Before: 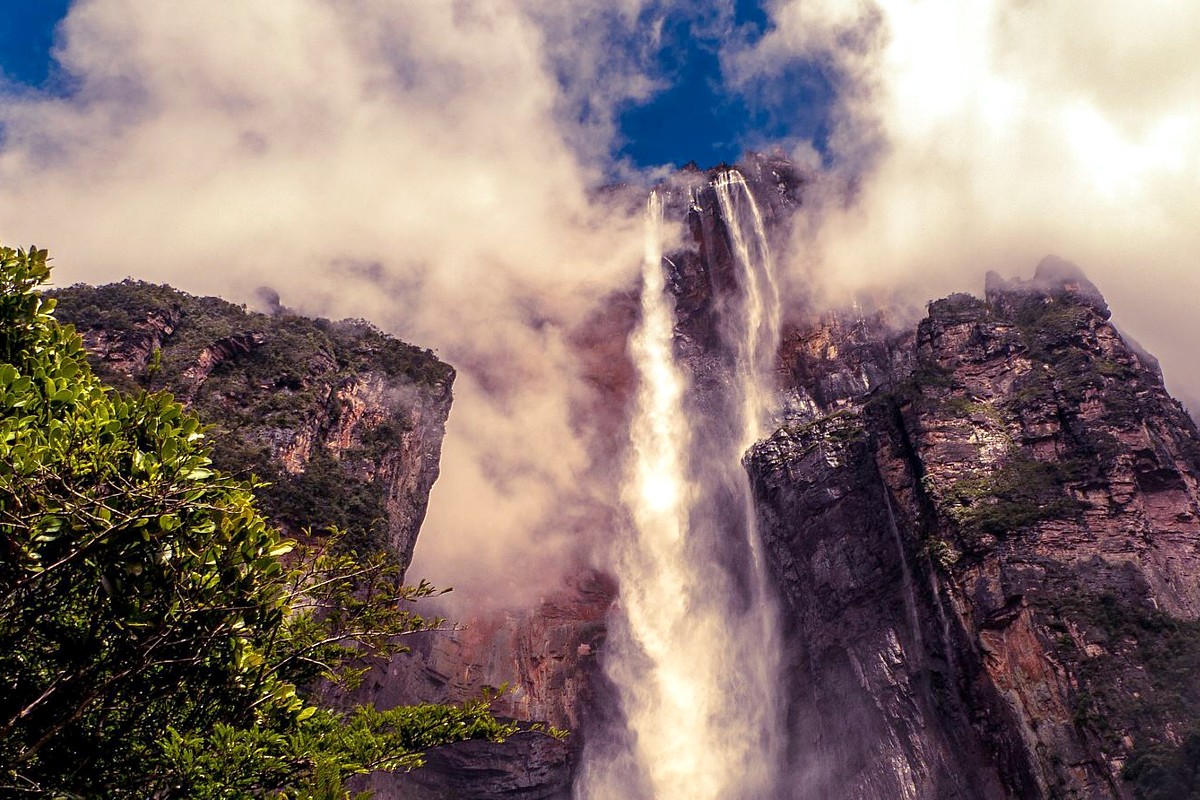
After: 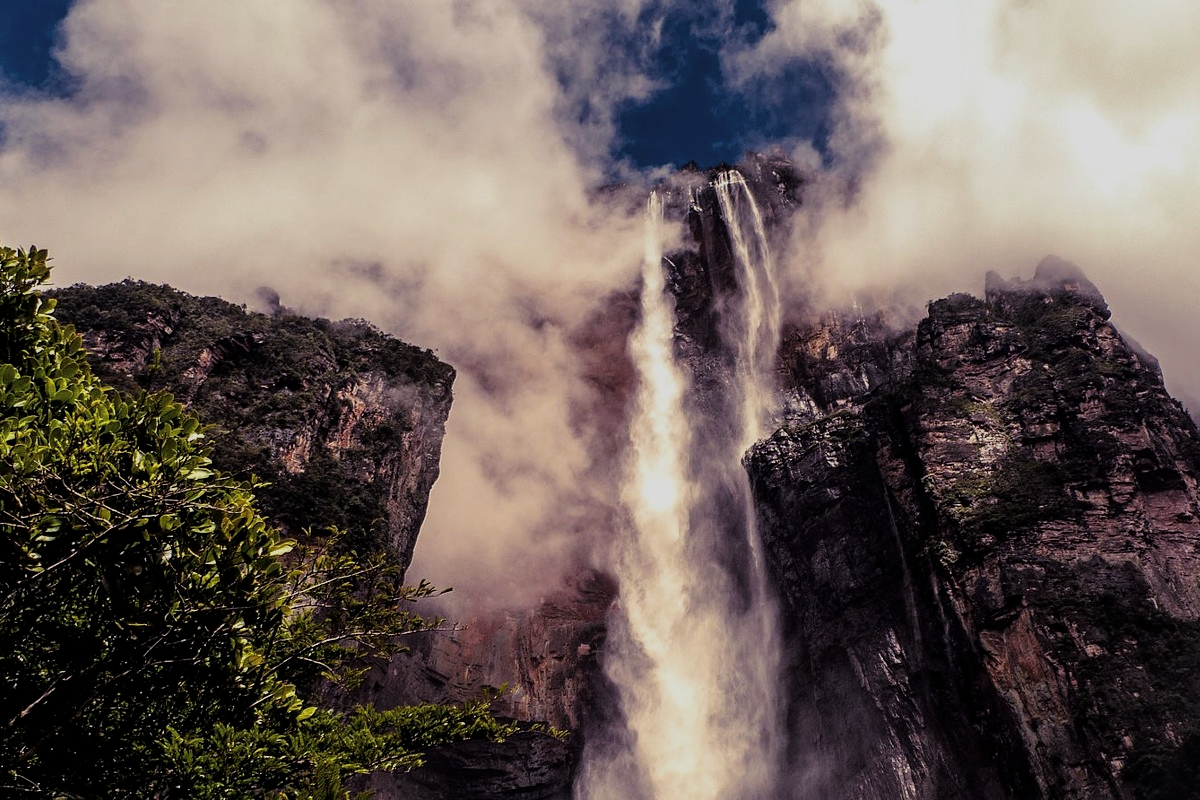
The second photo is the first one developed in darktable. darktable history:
filmic rgb: black relative exposure -8.15 EV, white relative exposure 3.76 EV, hardness 4.46
tone curve: curves: ch0 [(0, 0) (0.153, 0.06) (1, 1)], color space Lab, linked channels, preserve colors none
